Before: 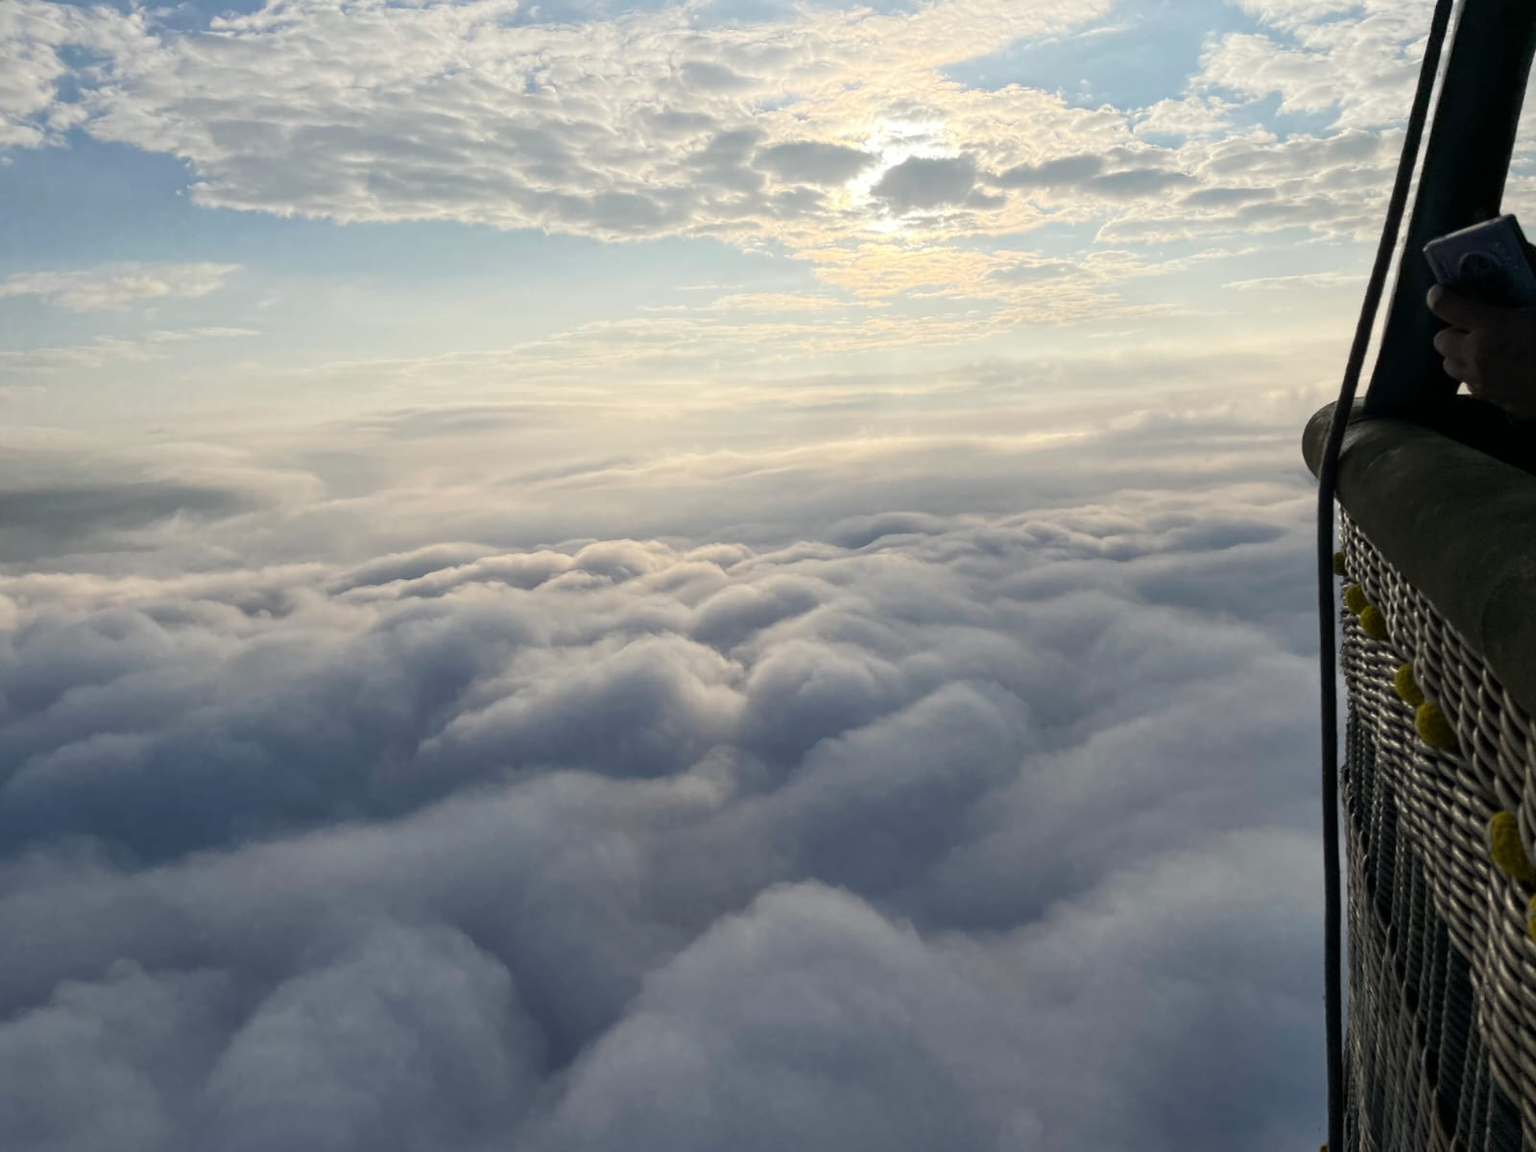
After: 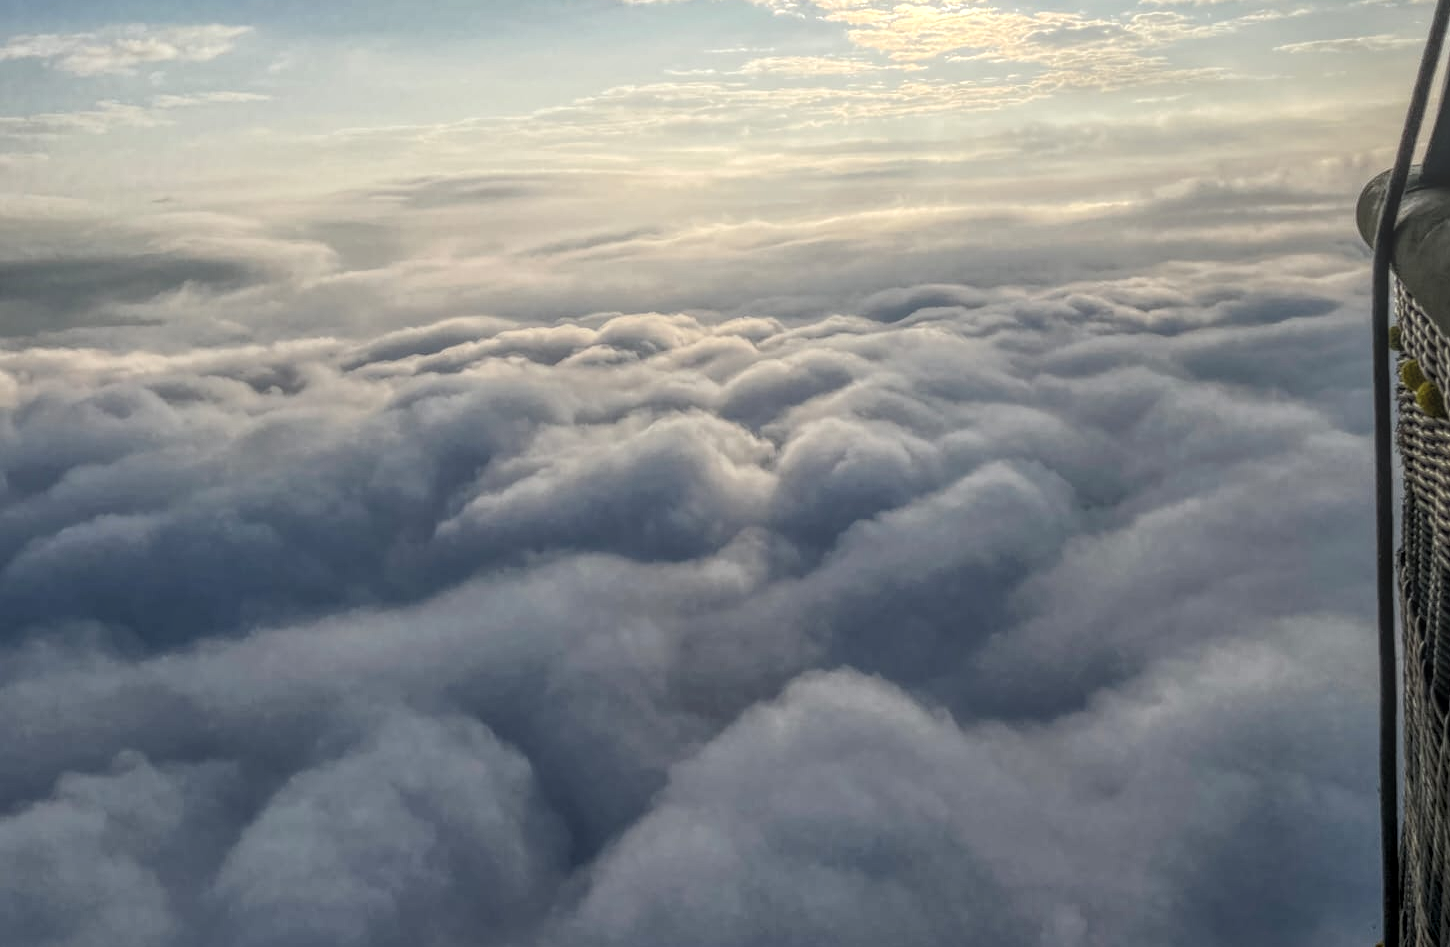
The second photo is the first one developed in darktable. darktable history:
crop: top 20.816%, right 9.344%, bottom 0.245%
local contrast: highlights 20%, shadows 28%, detail 201%, midtone range 0.2
